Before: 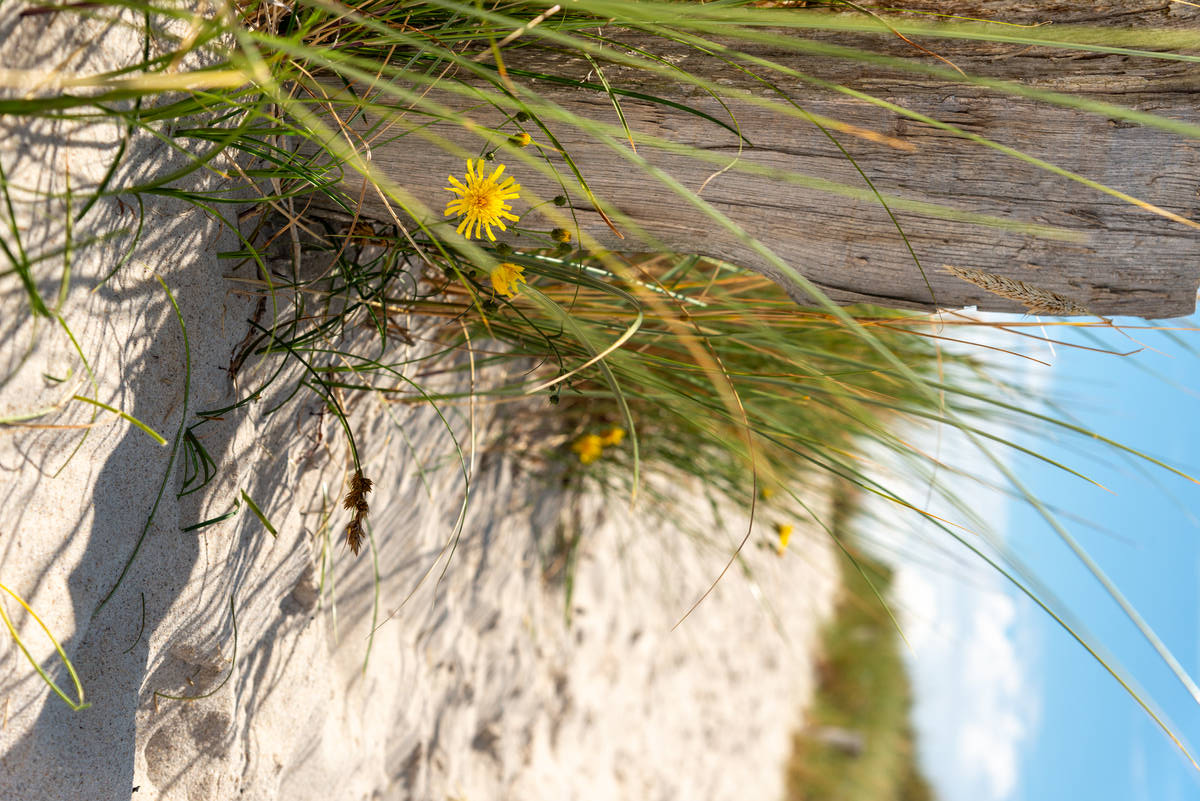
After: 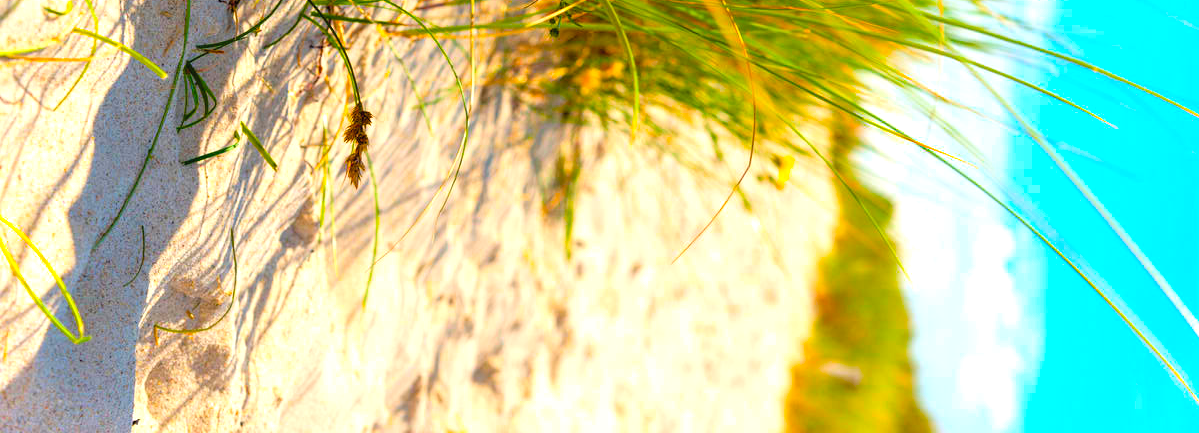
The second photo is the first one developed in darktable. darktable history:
contrast brightness saturation: contrast 0.066, brightness 0.177, saturation 0.402
color balance rgb: linear chroma grading › shadows 10.608%, linear chroma grading › highlights 10.393%, linear chroma grading › global chroma 14.391%, linear chroma grading › mid-tones 14.777%, perceptual saturation grading › global saturation 35.799%, perceptual brilliance grading › global brilliance 11.099%, global vibrance 9.275%
exposure: exposure 0.028 EV, compensate highlight preservation false
crop and rotate: top 45.832%, right 0.044%
